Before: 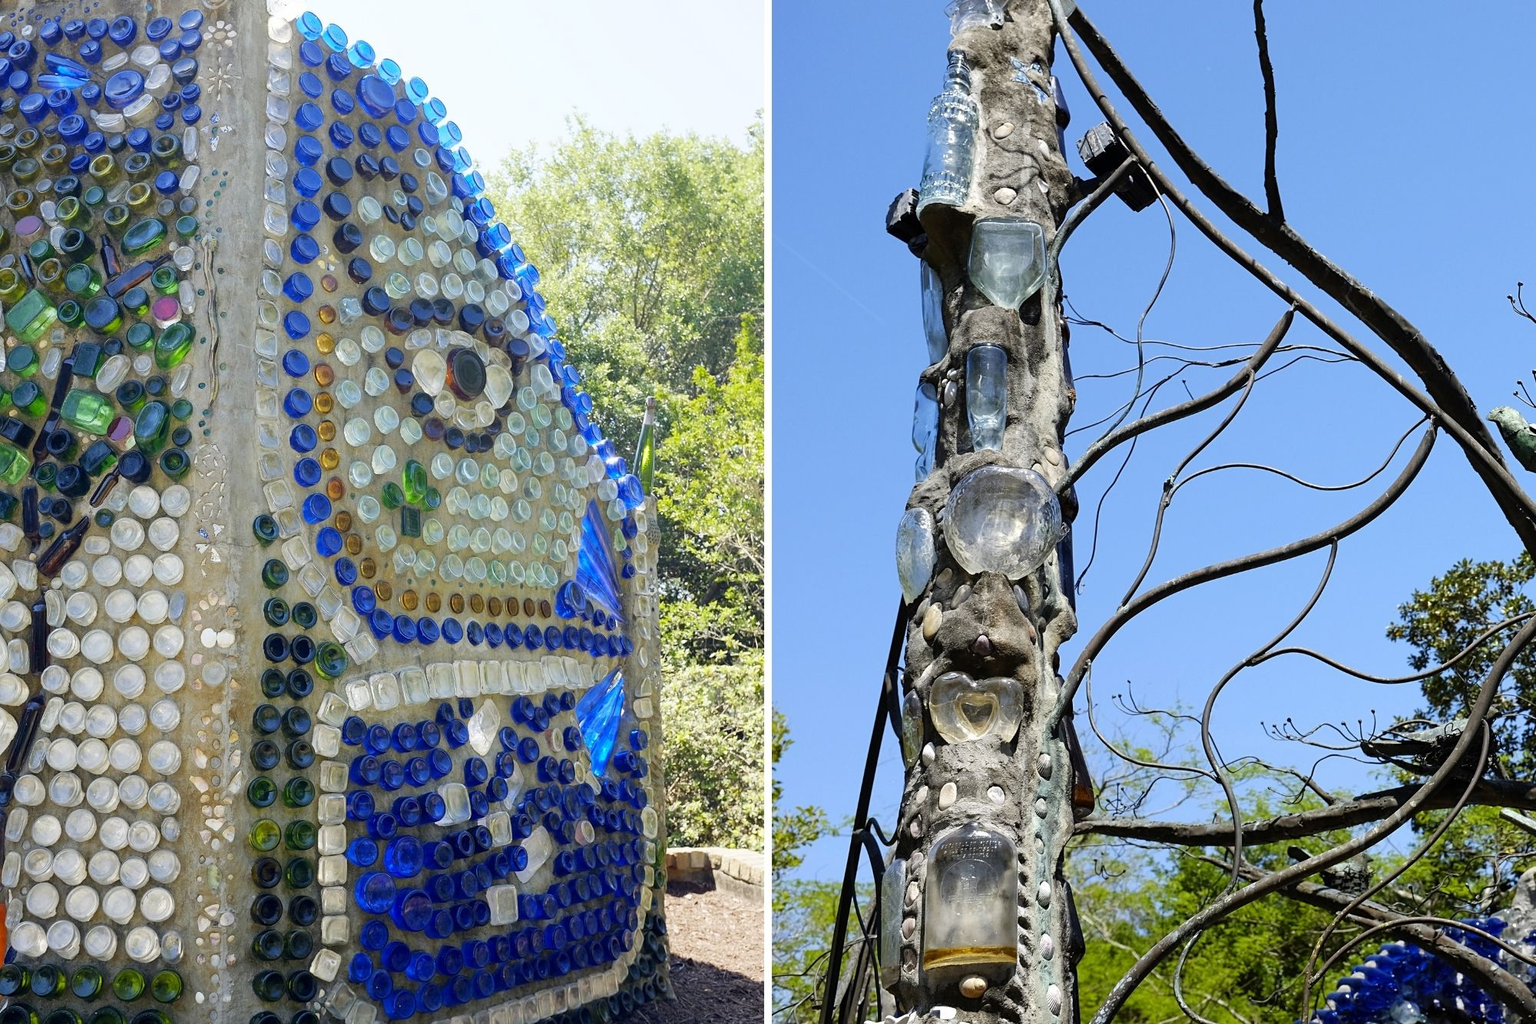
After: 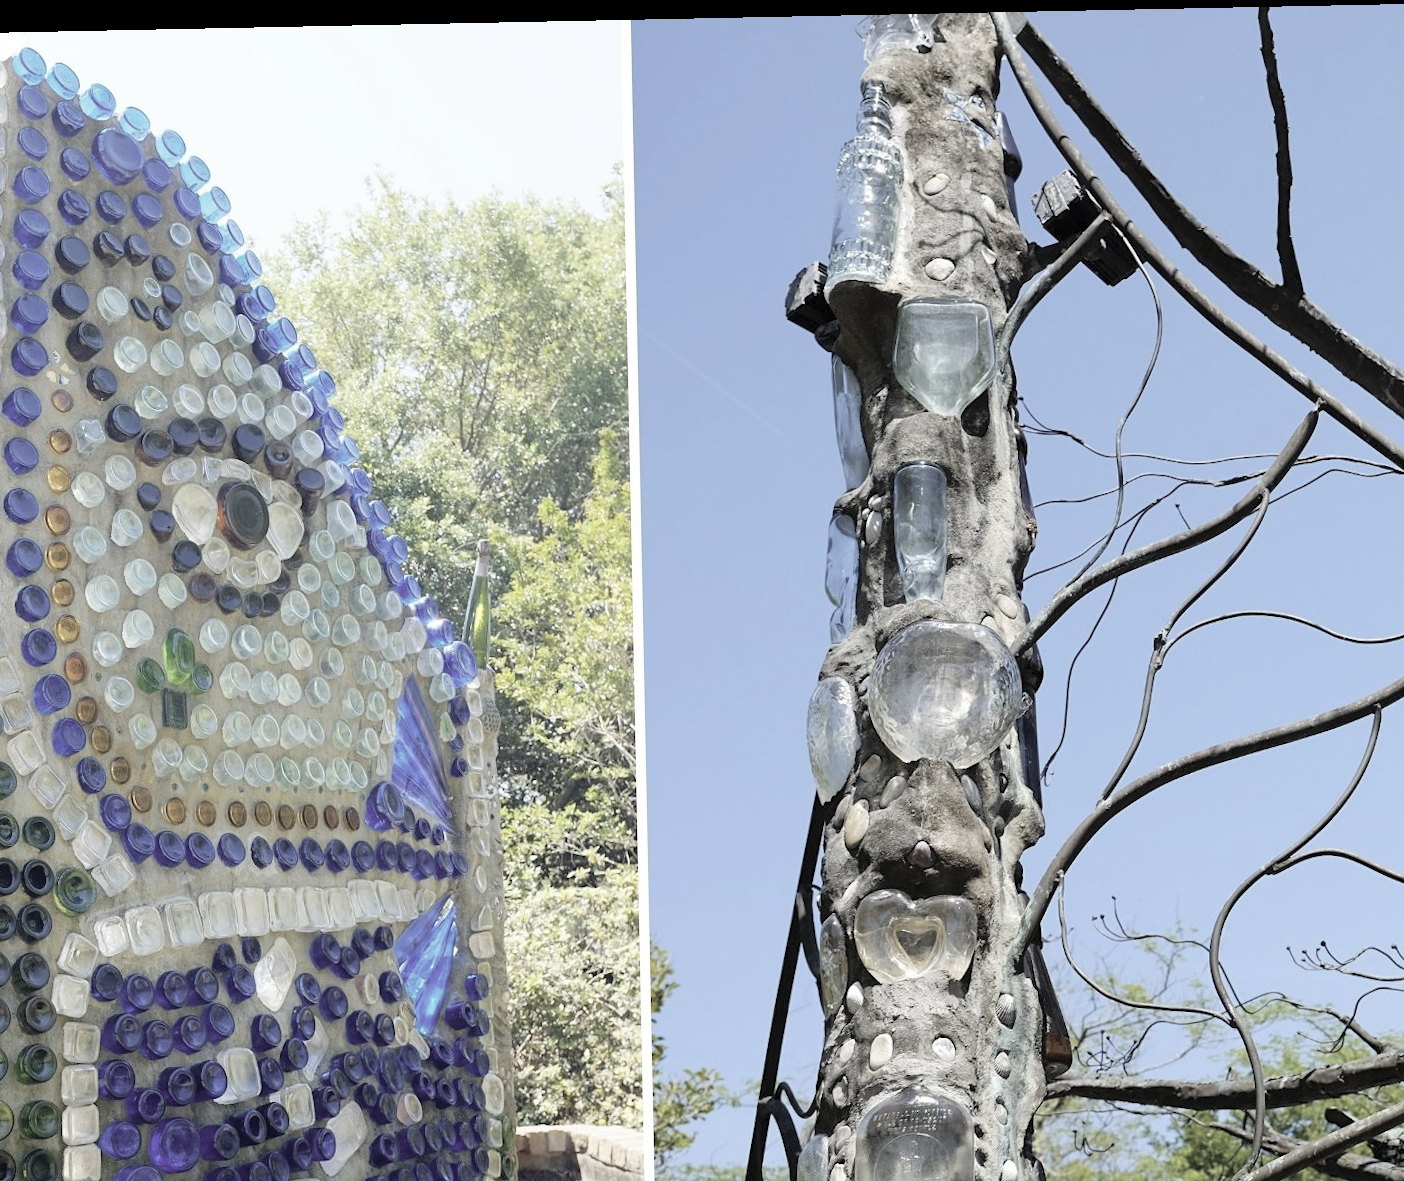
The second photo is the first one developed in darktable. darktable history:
rotate and perspective: rotation -1.17°, automatic cropping off
contrast brightness saturation: brightness 0.18, saturation -0.5
crop: left 18.479%, right 12.2%, bottom 13.971%
